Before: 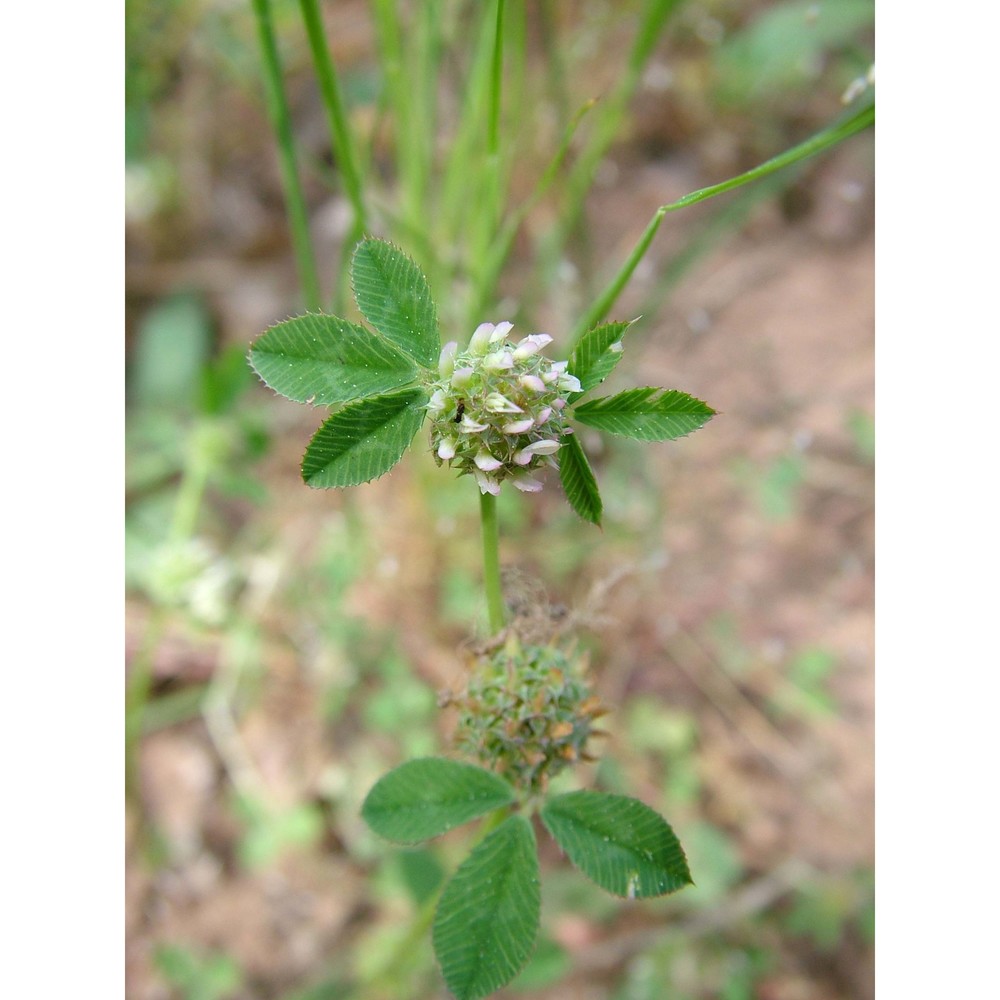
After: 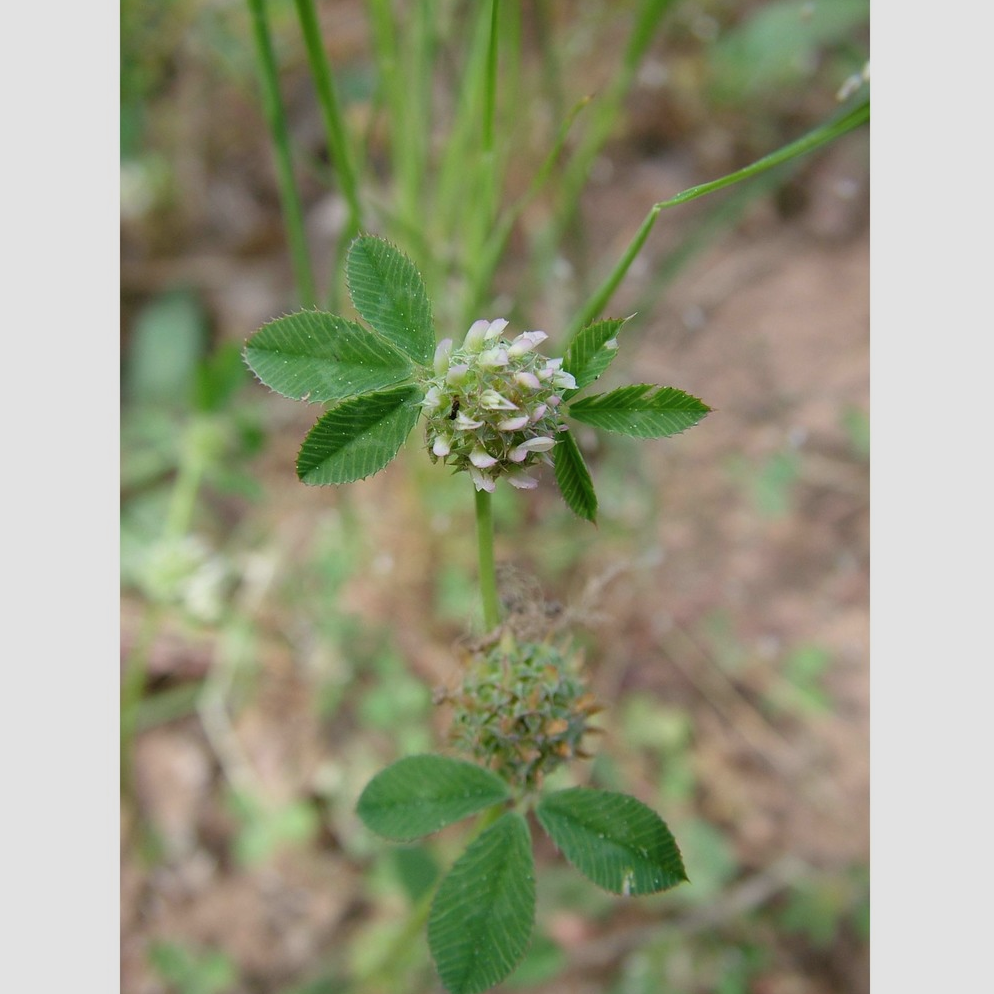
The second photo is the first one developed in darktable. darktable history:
crop and rotate: left 0.529%, top 0.316%, bottom 0.24%
contrast brightness saturation: contrast 0.01, saturation -0.052
exposure: exposure -0.402 EV, compensate exposure bias true, compensate highlight preservation false
sharpen: radius 2.855, amount 0.864, threshold 47.349
